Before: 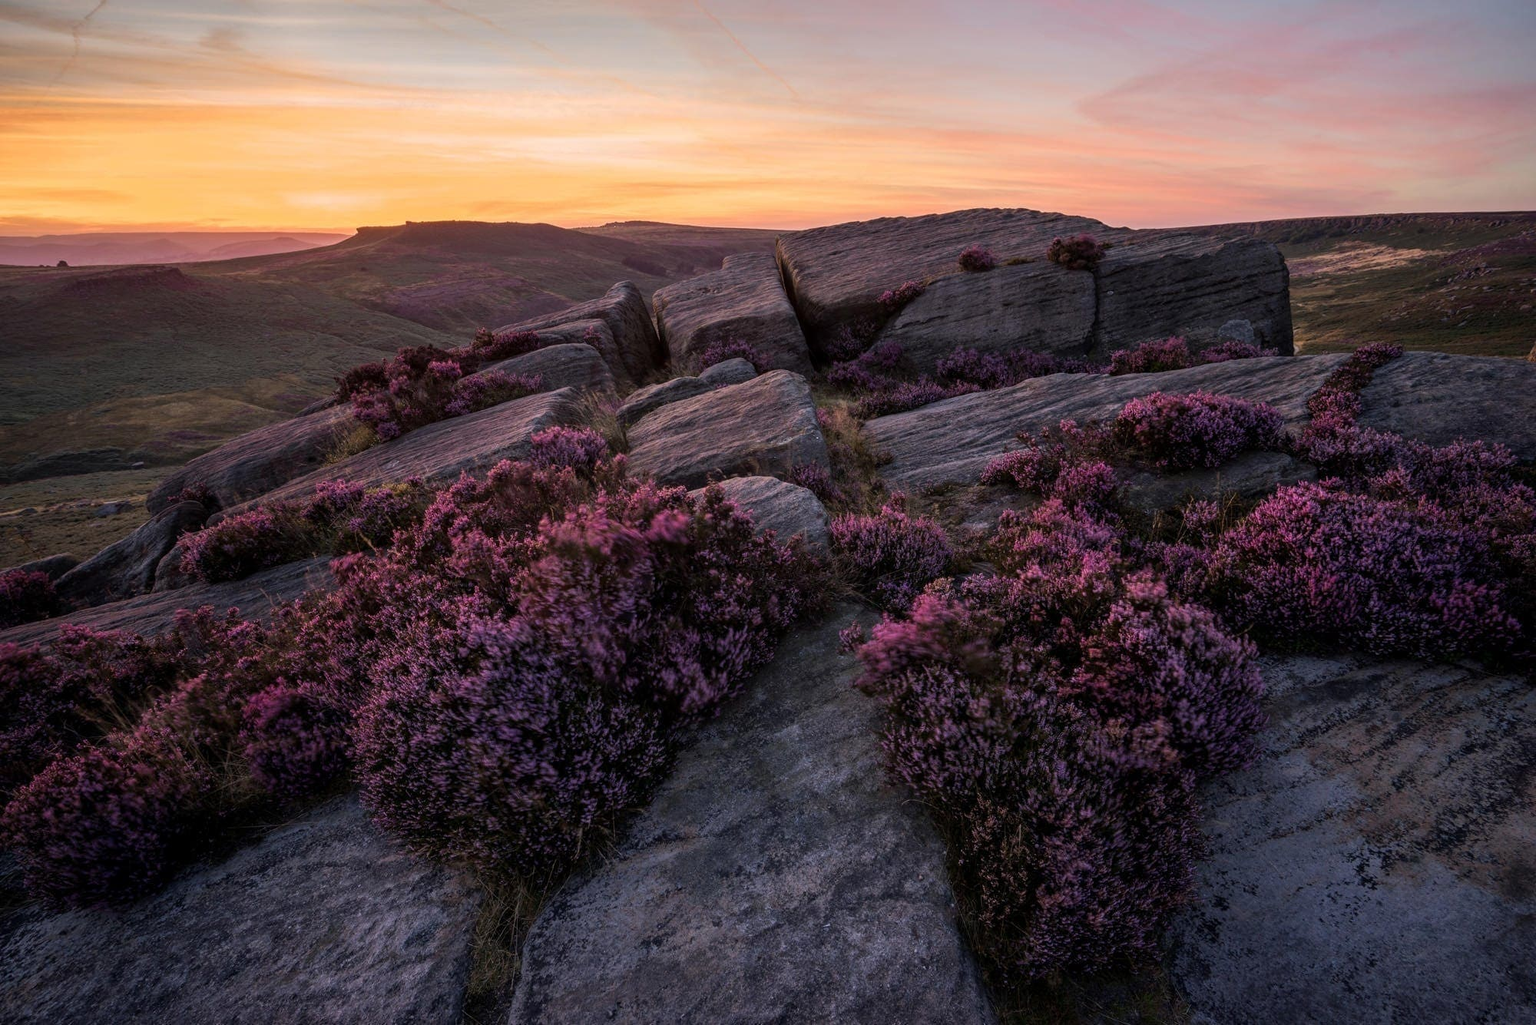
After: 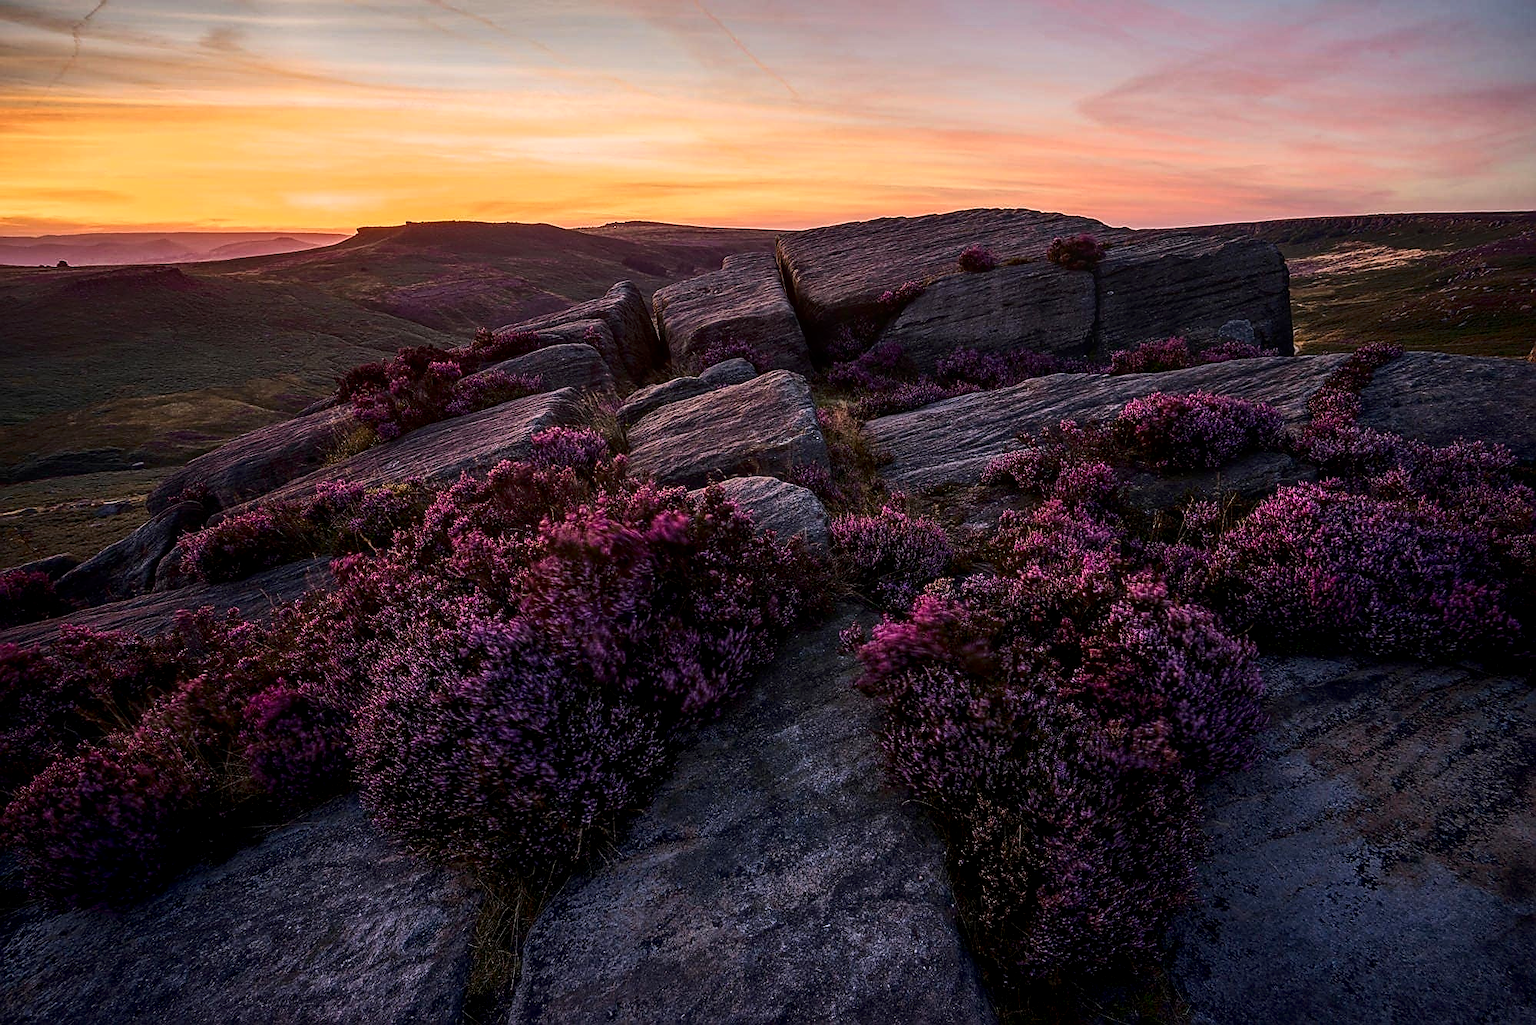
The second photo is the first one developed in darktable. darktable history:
contrast brightness saturation: contrast 0.193, brightness -0.101, saturation 0.206
sharpen: radius 1.366, amount 1.248, threshold 0.677
local contrast: on, module defaults
